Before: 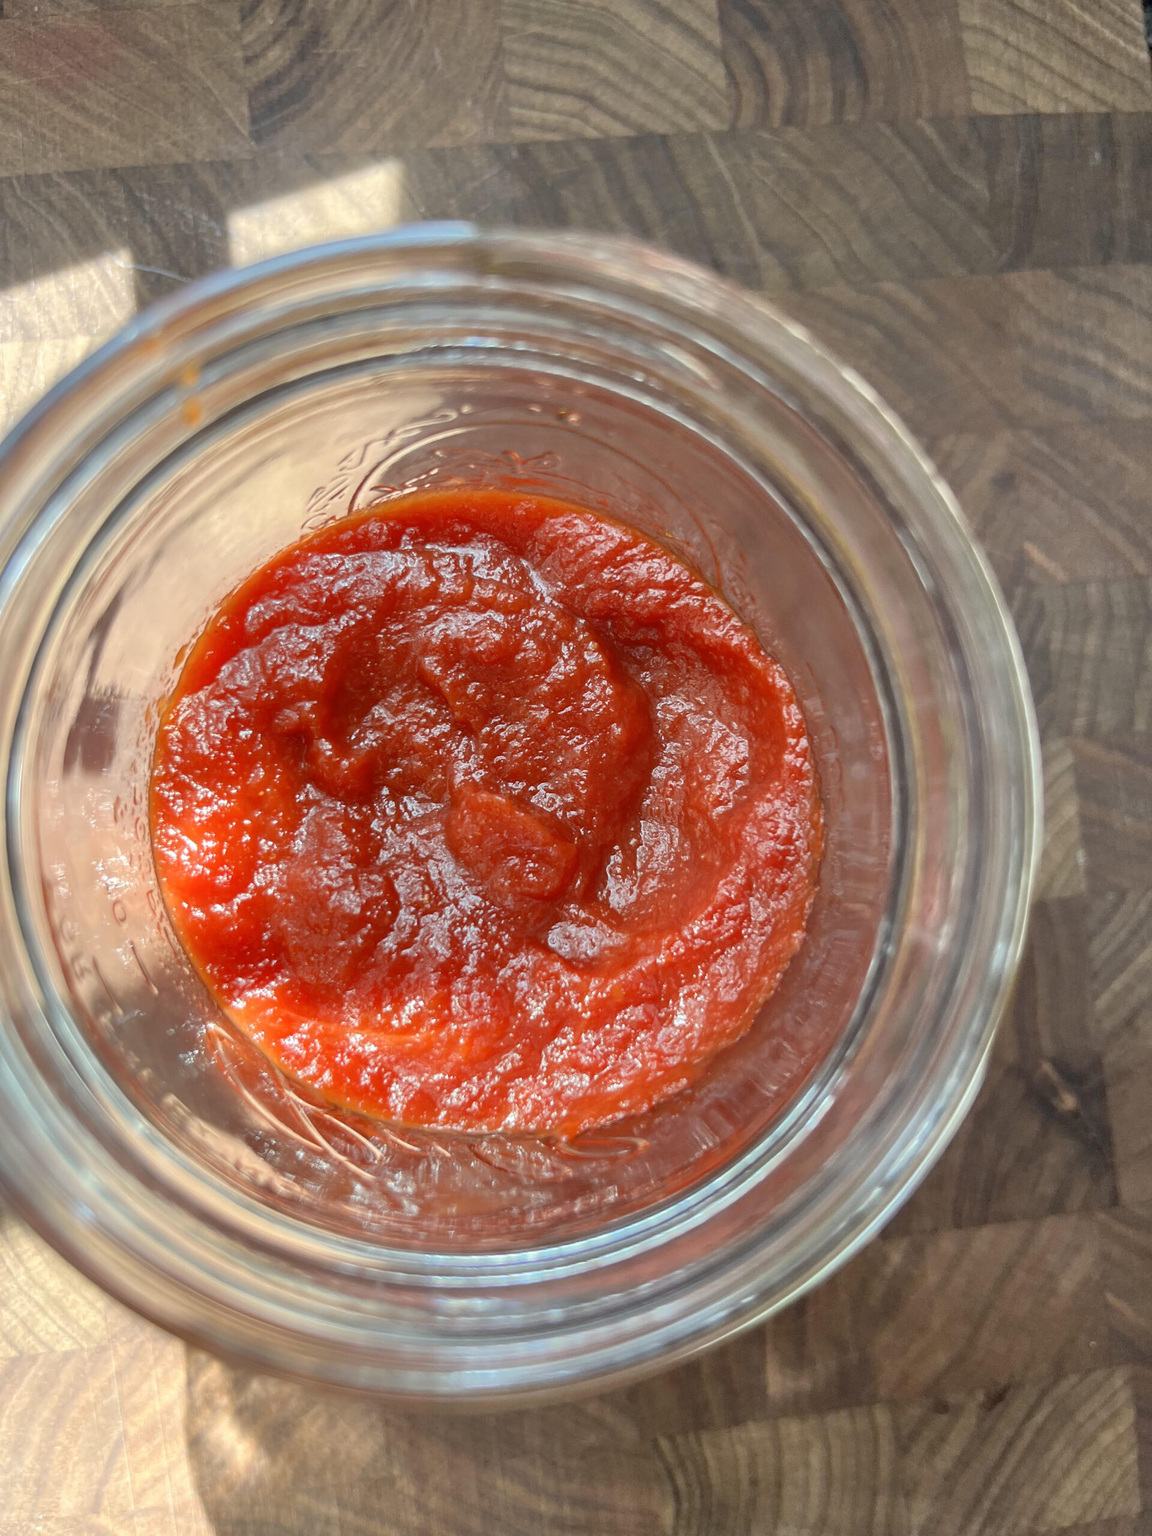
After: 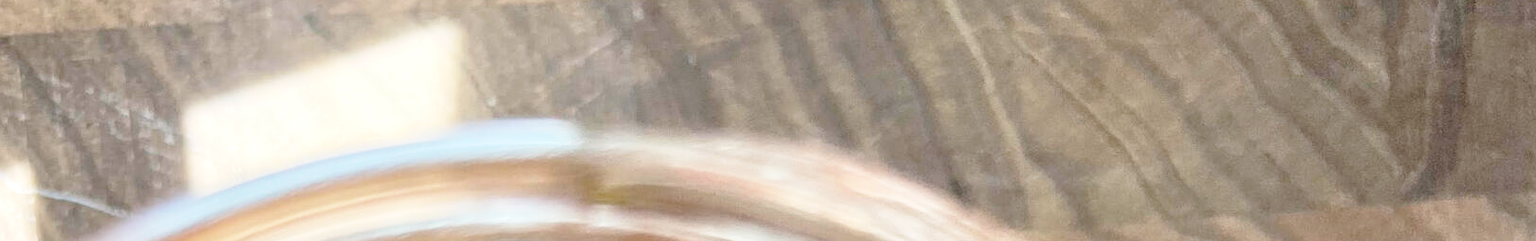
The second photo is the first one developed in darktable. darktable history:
tone equalizer: -8 EV -0.417 EV, -7 EV -0.389 EV, -6 EV -0.333 EV, -5 EV -0.222 EV, -3 EV 0.222 EV, -2 EV 0.333 EV, -1 EV 0.389 EV, +0 EV 0.417 EV, edges refinement/feathering 500, mask exposure compensation -1.57 EV, preserve details no
crop and rotate: left 9.644%, top 9.491%, right 6.021%, bottom 80.509%
base curve: curves: ch0 [(0, 0) (0.028, 0.03) (0.121, 0.232) (0.46, 0.748) (0.859, 0.968) (1, 1)], preserve colors none
